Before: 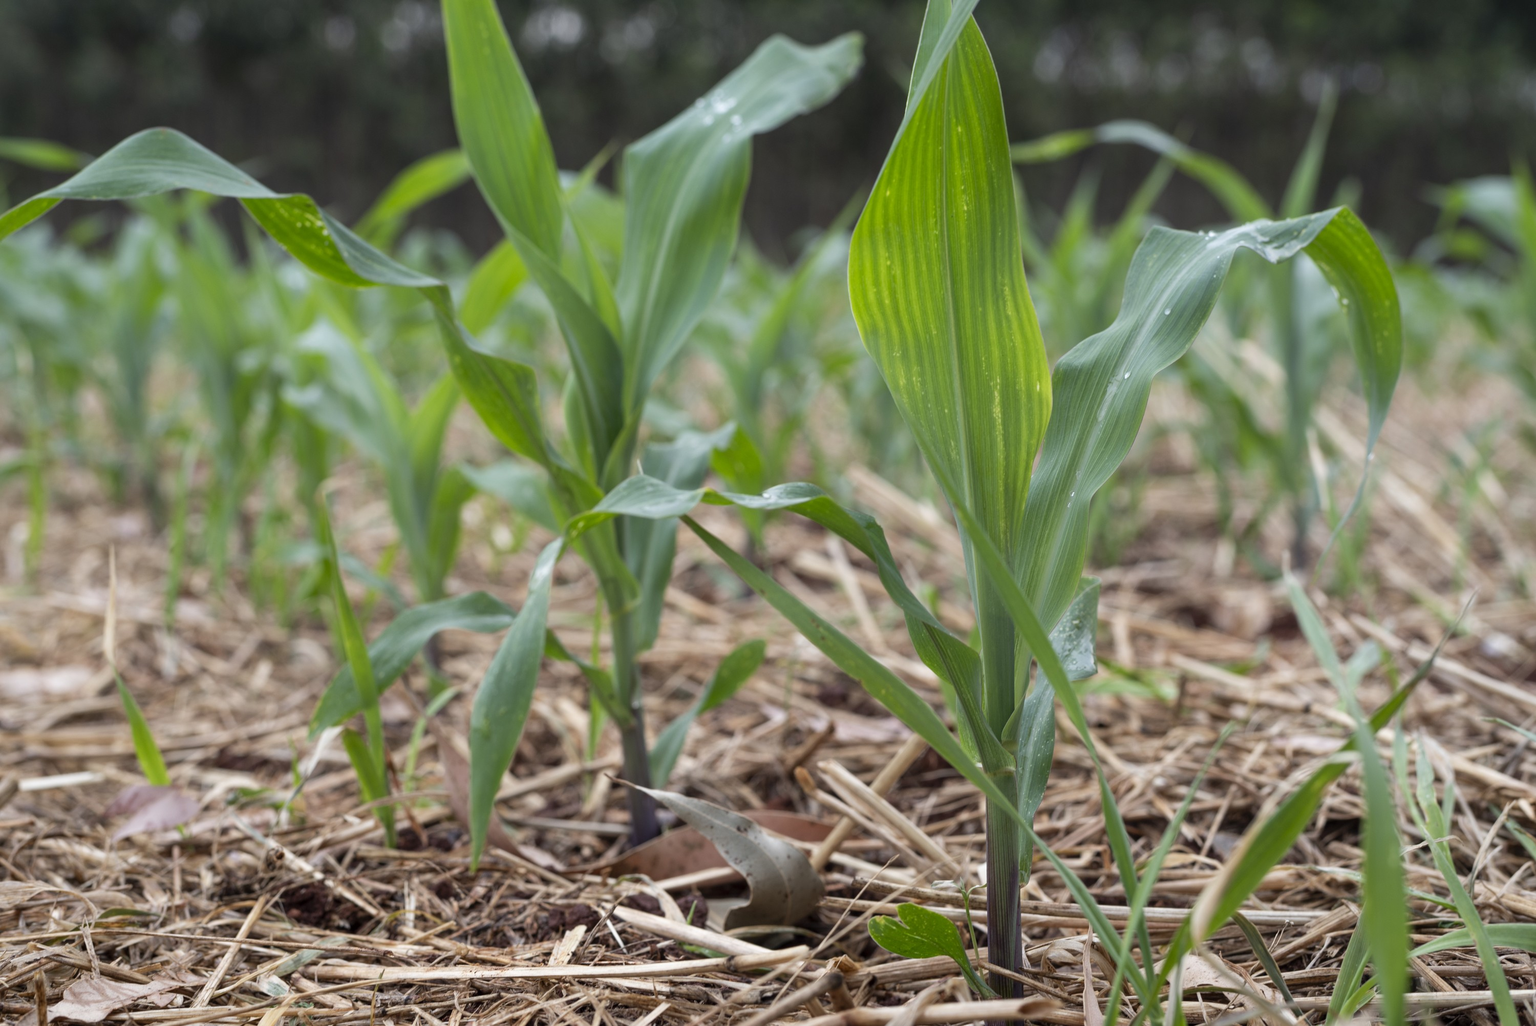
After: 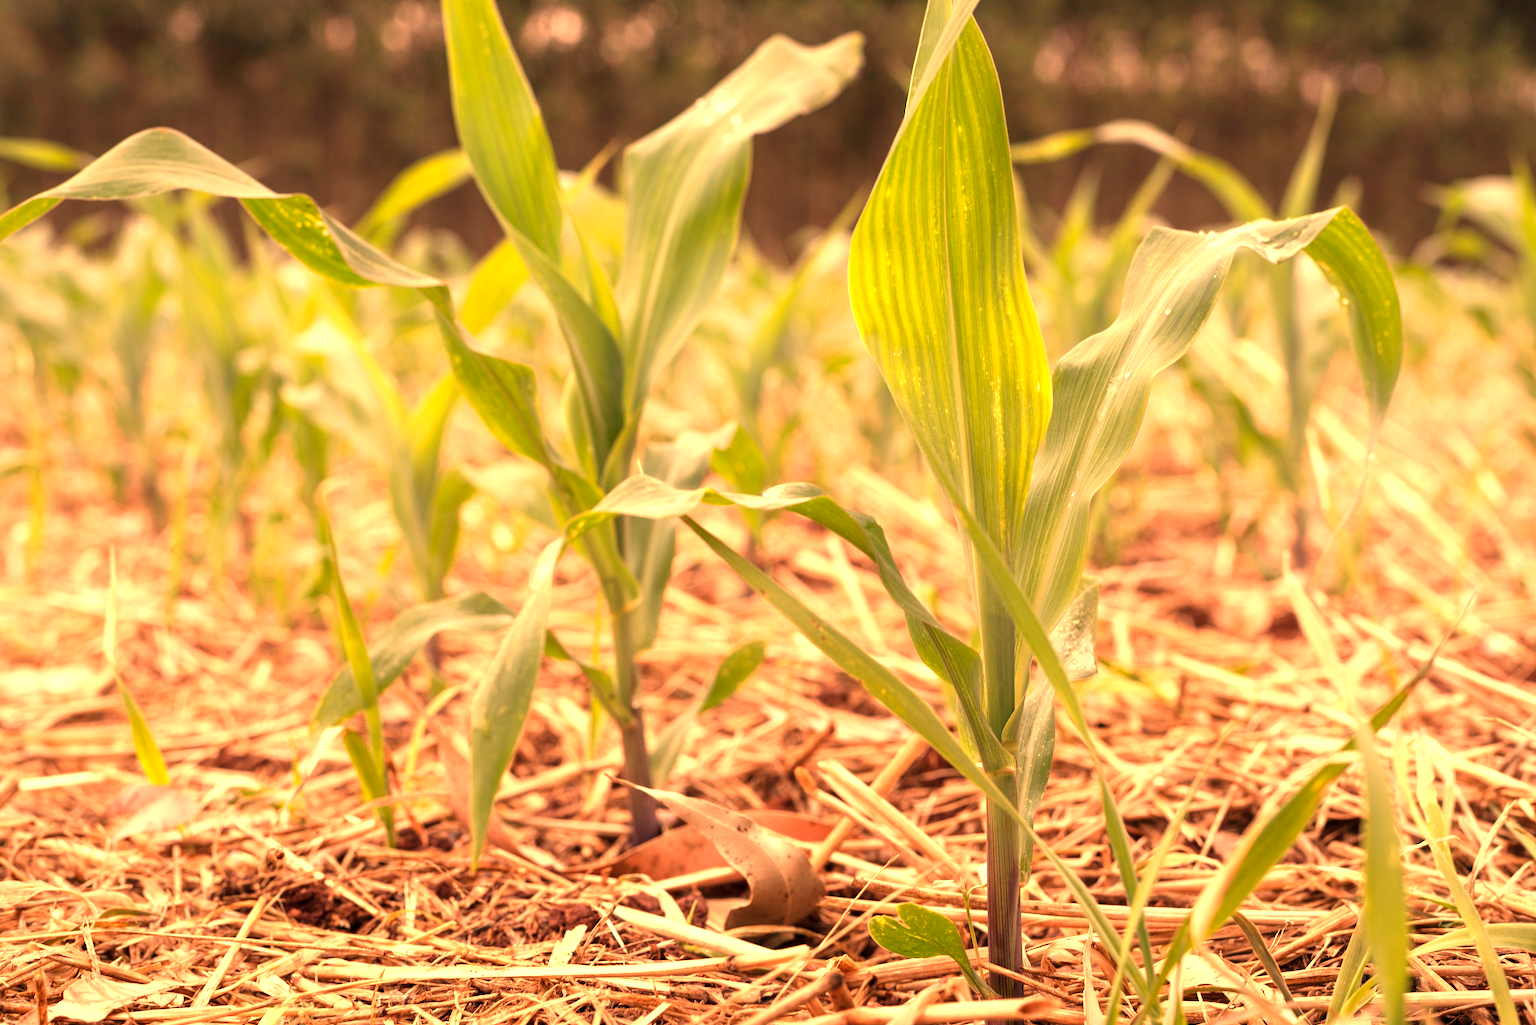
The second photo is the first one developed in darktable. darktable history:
white balance: red 1.467, blue 0.684
exposure: black level correction 0, exposure 0.9 EV, compensate highlight preservation false
